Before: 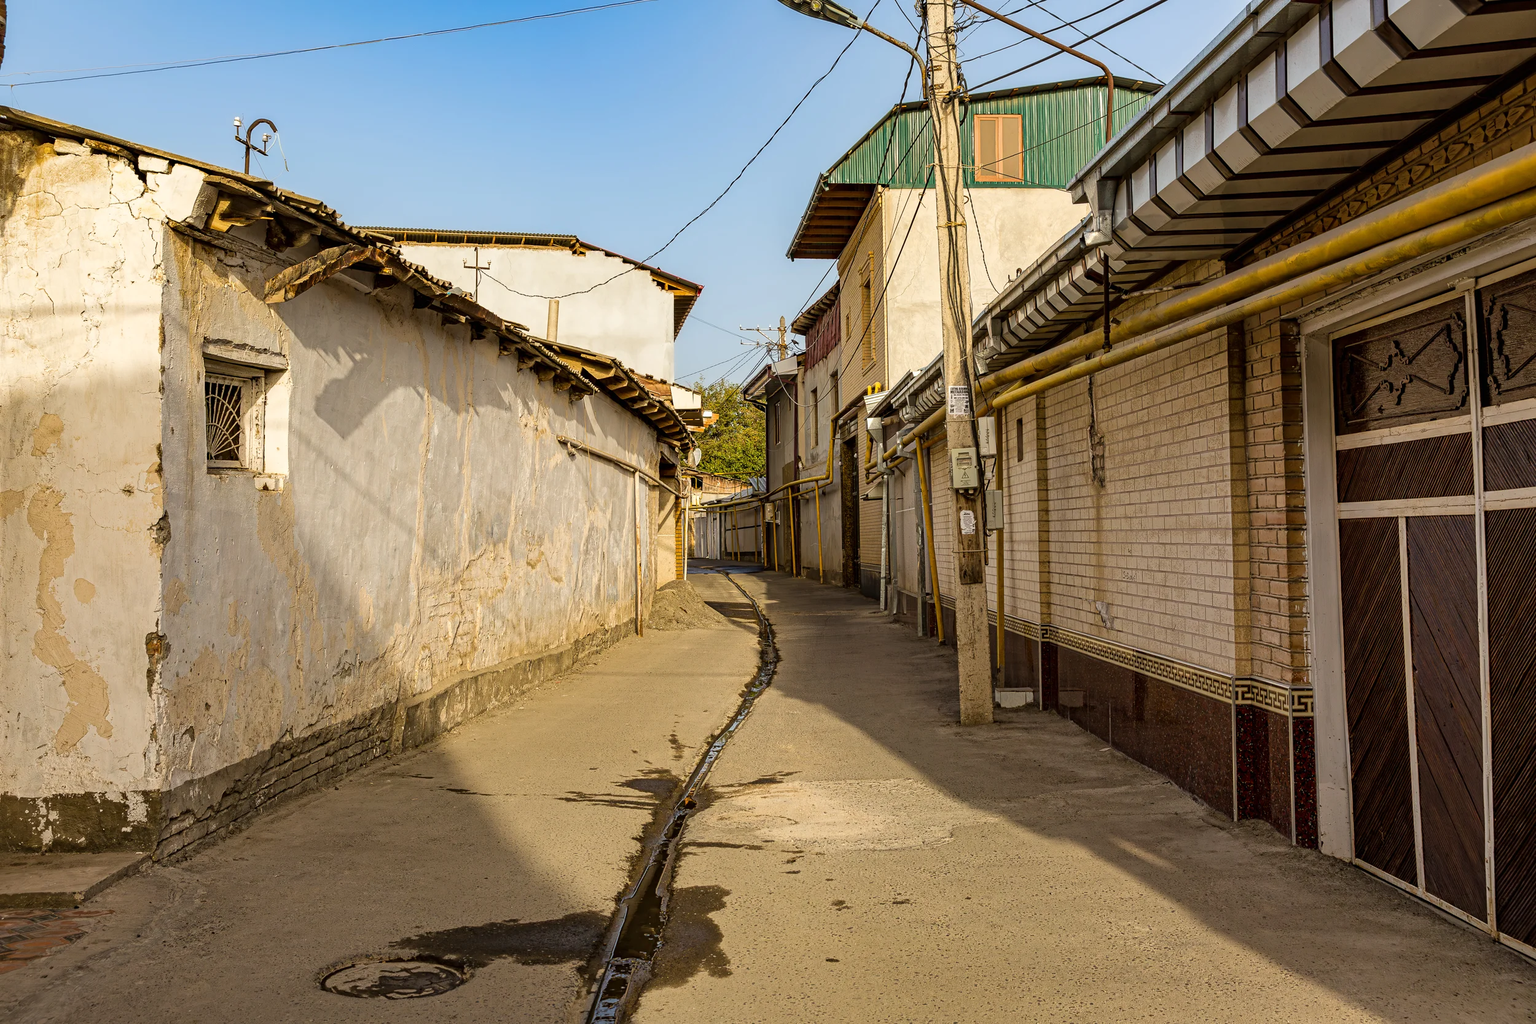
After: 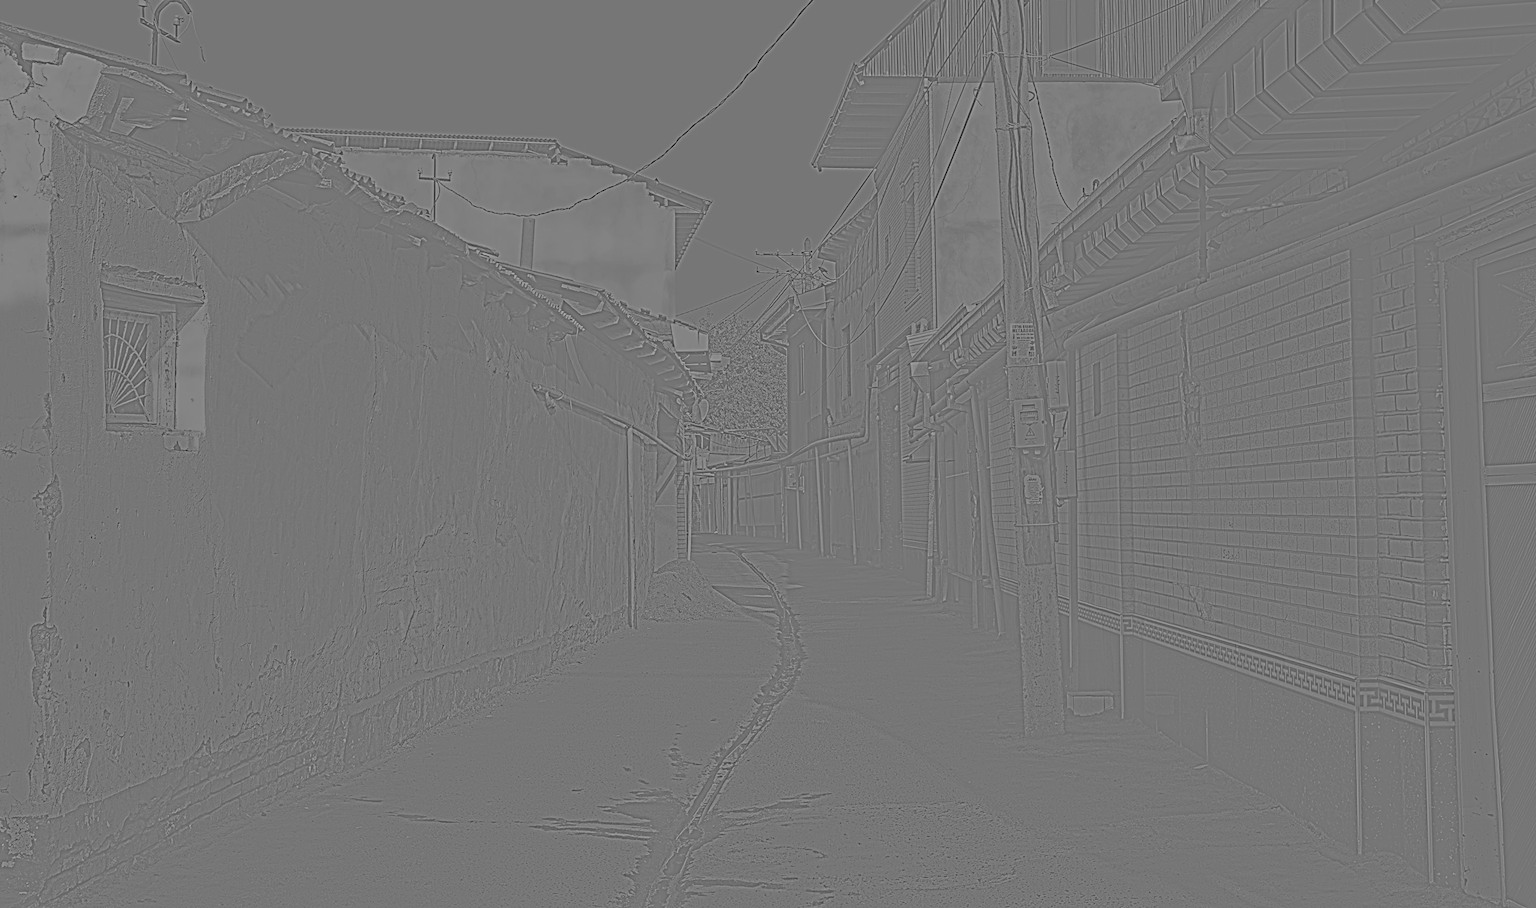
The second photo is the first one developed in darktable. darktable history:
highpass: sharpness 5.84%, contrast boost 8.44%
local contrast: detail 110%
haze removal: compatibility mode true, adaptive false
fill light: exposure -2 EV, width 8.6
tone equalizer: -8 EV -0.75 EV, -7 EV -0.7 EV, -6 EV -0.6 EV, -5 EV -0.4 EV, -3 EV 0.4 EV, -2 EV 0.6 EV, -1 EV 0.7 EV, +0 EV 0.75 EV, edges refinement/feathering 500, mask exposure compensation -1.57 EV, preserve details no
crop: left 7.856%, top 11.836%, right 10.12%, bottom 15.387%
